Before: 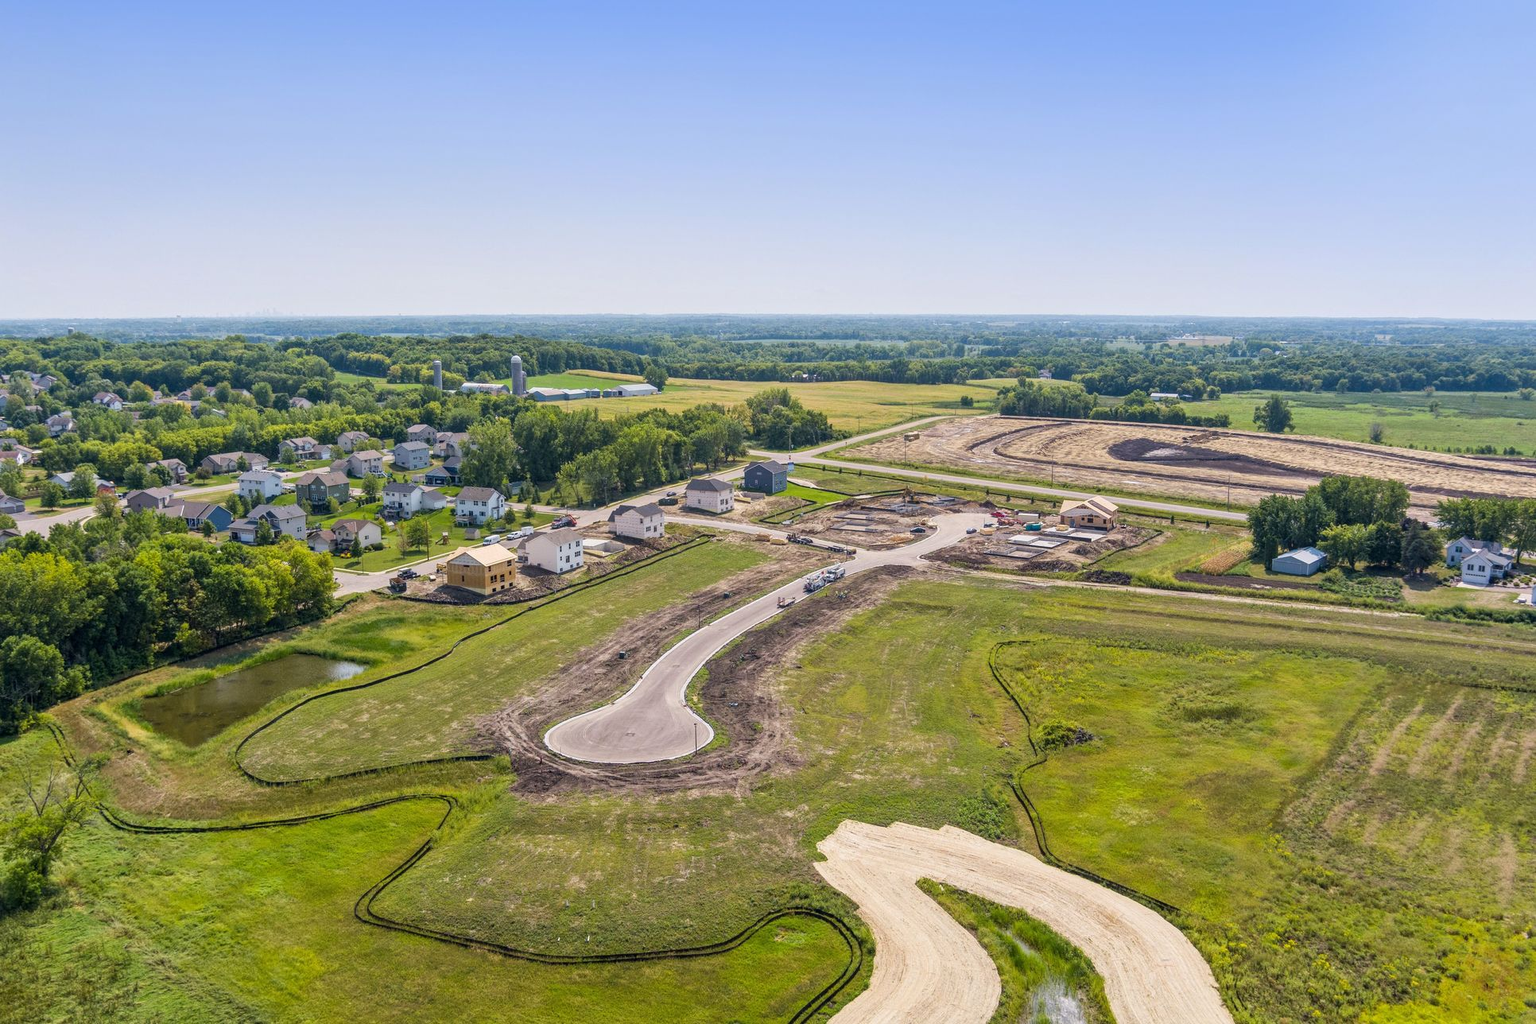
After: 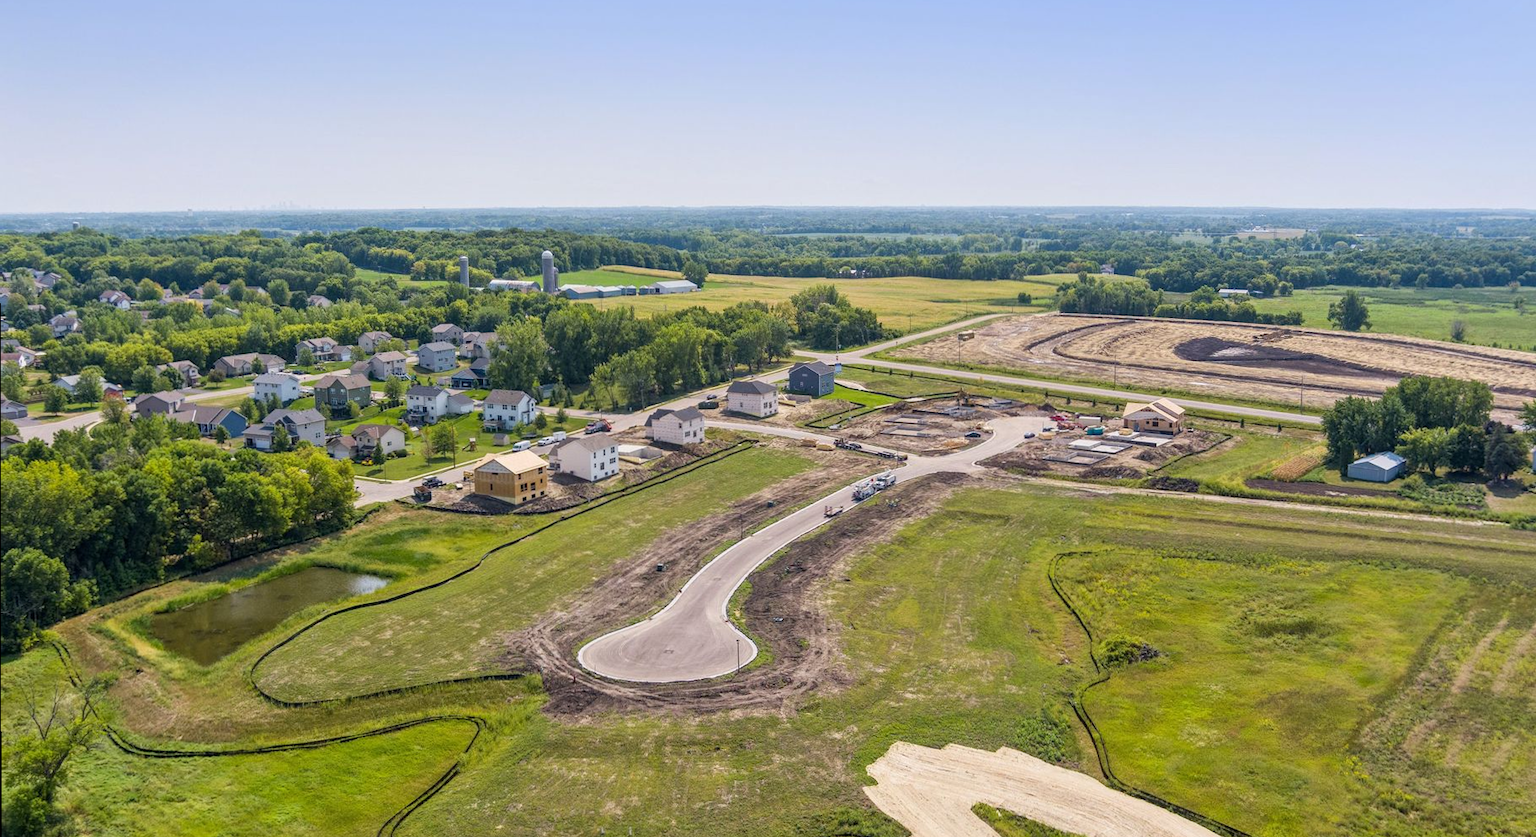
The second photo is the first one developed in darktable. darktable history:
color correction: highlights b* 0.065
crop and rotate: angle 0.113°, top 11.783%, right 5.654%, bottom 11.126%
